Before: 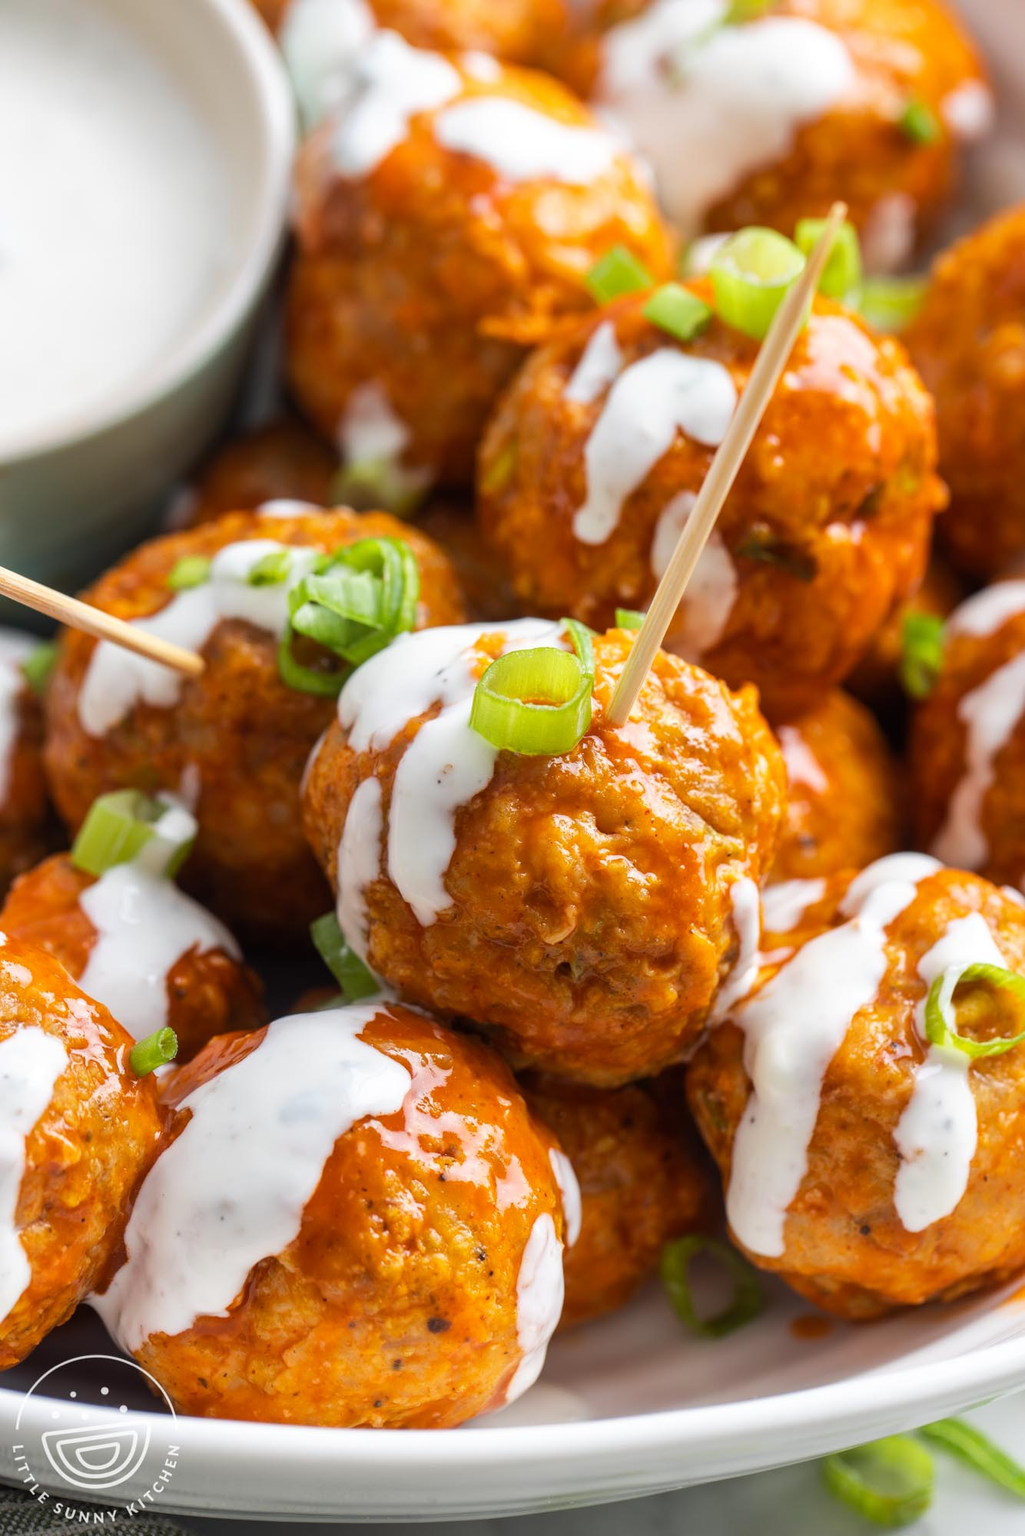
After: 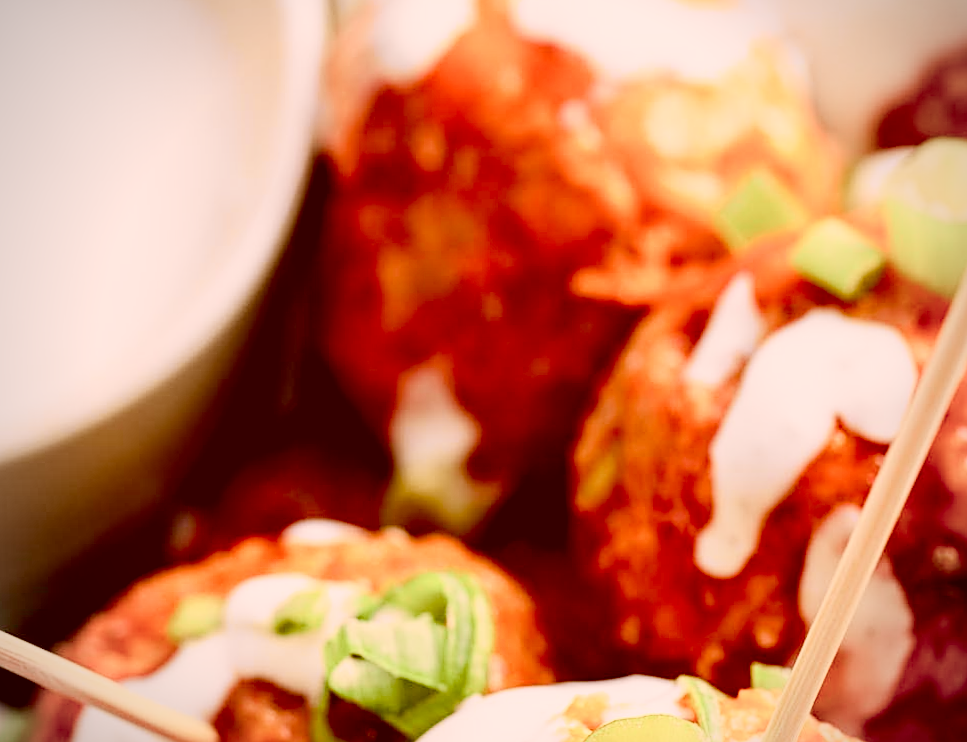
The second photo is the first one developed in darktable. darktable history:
sharpen: on, module defaults
exposure: black level correction 0.025, exposure 0.182 EV, compensate highlight preservation false
color correction: highlights a* 9.03, highlights b* 8.71, shadows a* 40, shadows b* 40, saturation 0.8
crop: left 0.579%, top 7.627%, right 23.167%, bottom 54.275%
vignetting: fall-off radius 60.92%
tone curve: curves: ch0 [(0, 0.026) (0.058, 0.036) (0.246, 0.214) (0.437, 0.498) (0.55, 0.644) (0.657, 0.767) (0.822, 0.9) (1, 0.961)]; ch1 [(0, 0) (0.346, 0.307) (0.408, 0.369) (0.453, 0.457) (0.476, 0.489) (0.502, 0.498) (0.521, 0.515) (0.537, 0.531) (0.612, 0.641) (0.676, 0.728) (1, 1)]; ch2 [(0, 0) (0.346, 0.34) (0.434, 0.46) (0.485, 0.494) (0.5, 0.494) (0.511, 0.508) (0.537, 0.564) (0.579, 0.599) (0.663, 0.67) (1, 1)], color space Lab, independent channels, preserve colors none
rotate and perspective: rotation 0.074°, lens shift (vertical) 0.096, lens shift (horizontal) -0.041, crop left 0.043, crop right 0.952, crop top 0.024, crop bottom 0.979
color balance rgb: shadows lift › chroma 1%, shadows lift › hue 113°, highlights gain › chroma 0.2%, highlights gain › hue 333°, perceptual saturation grading › global saturation 20%, perceptual saturation grading › highlights -50%, perceptual saturation grading › shadows 25%, contrast -10%
